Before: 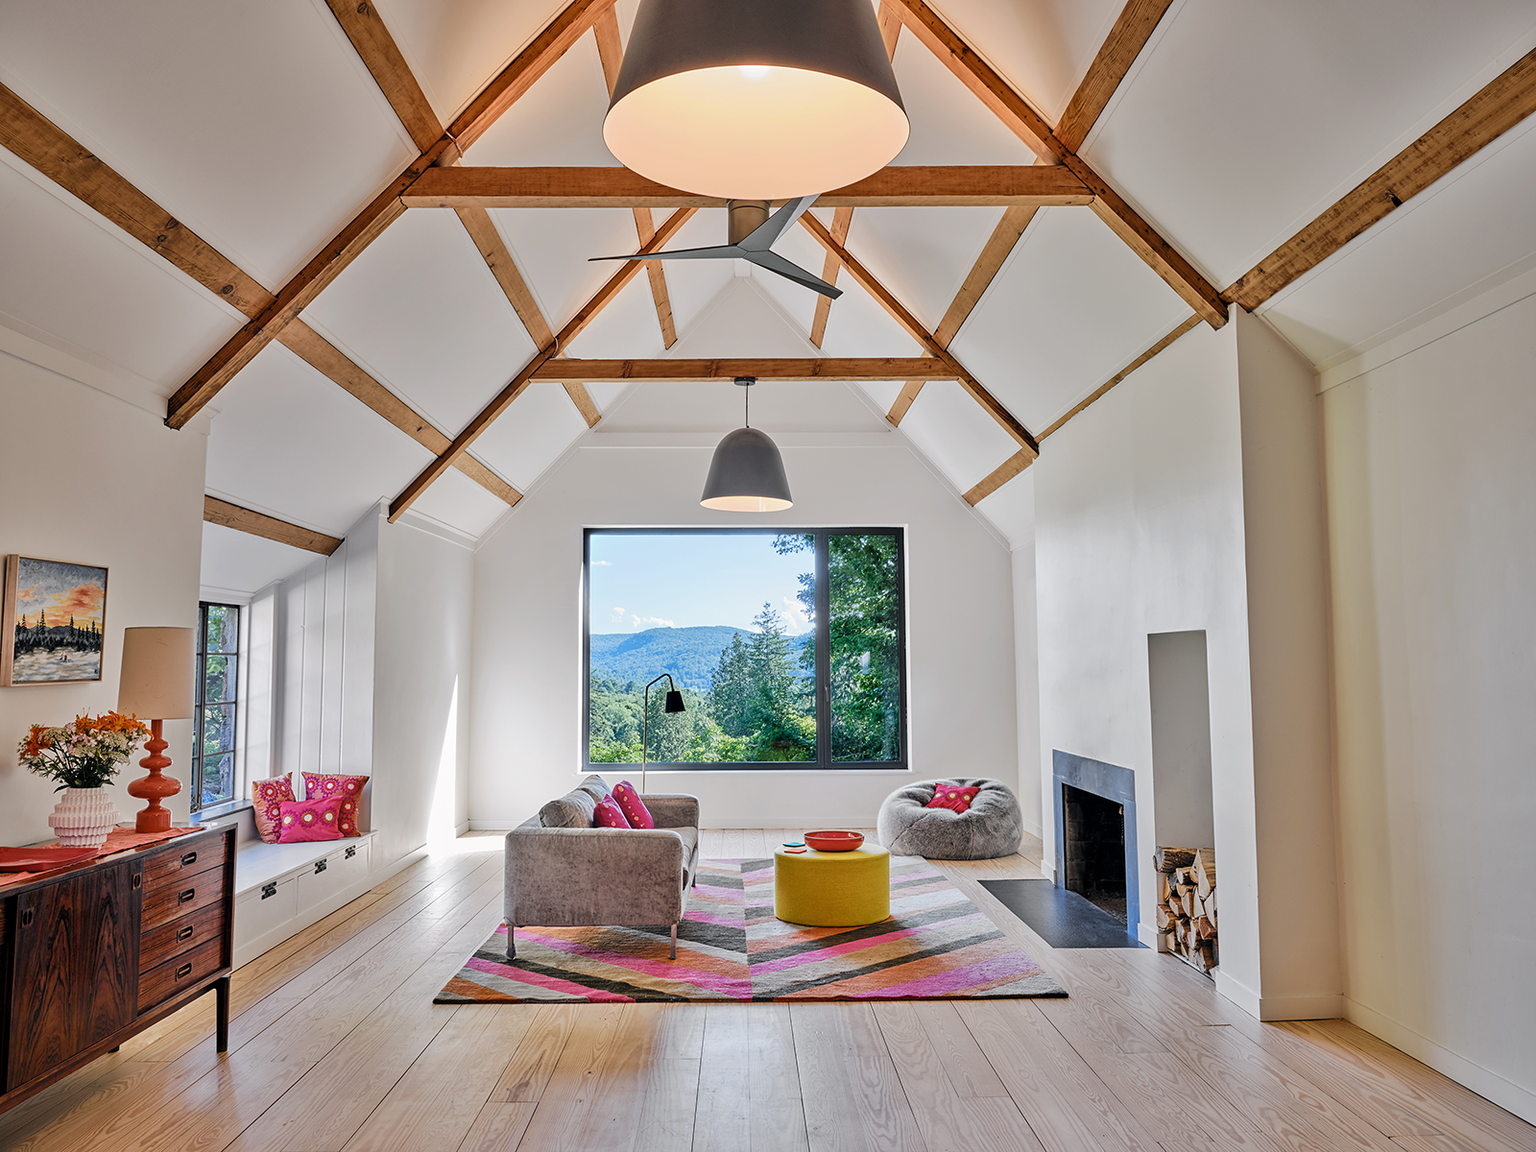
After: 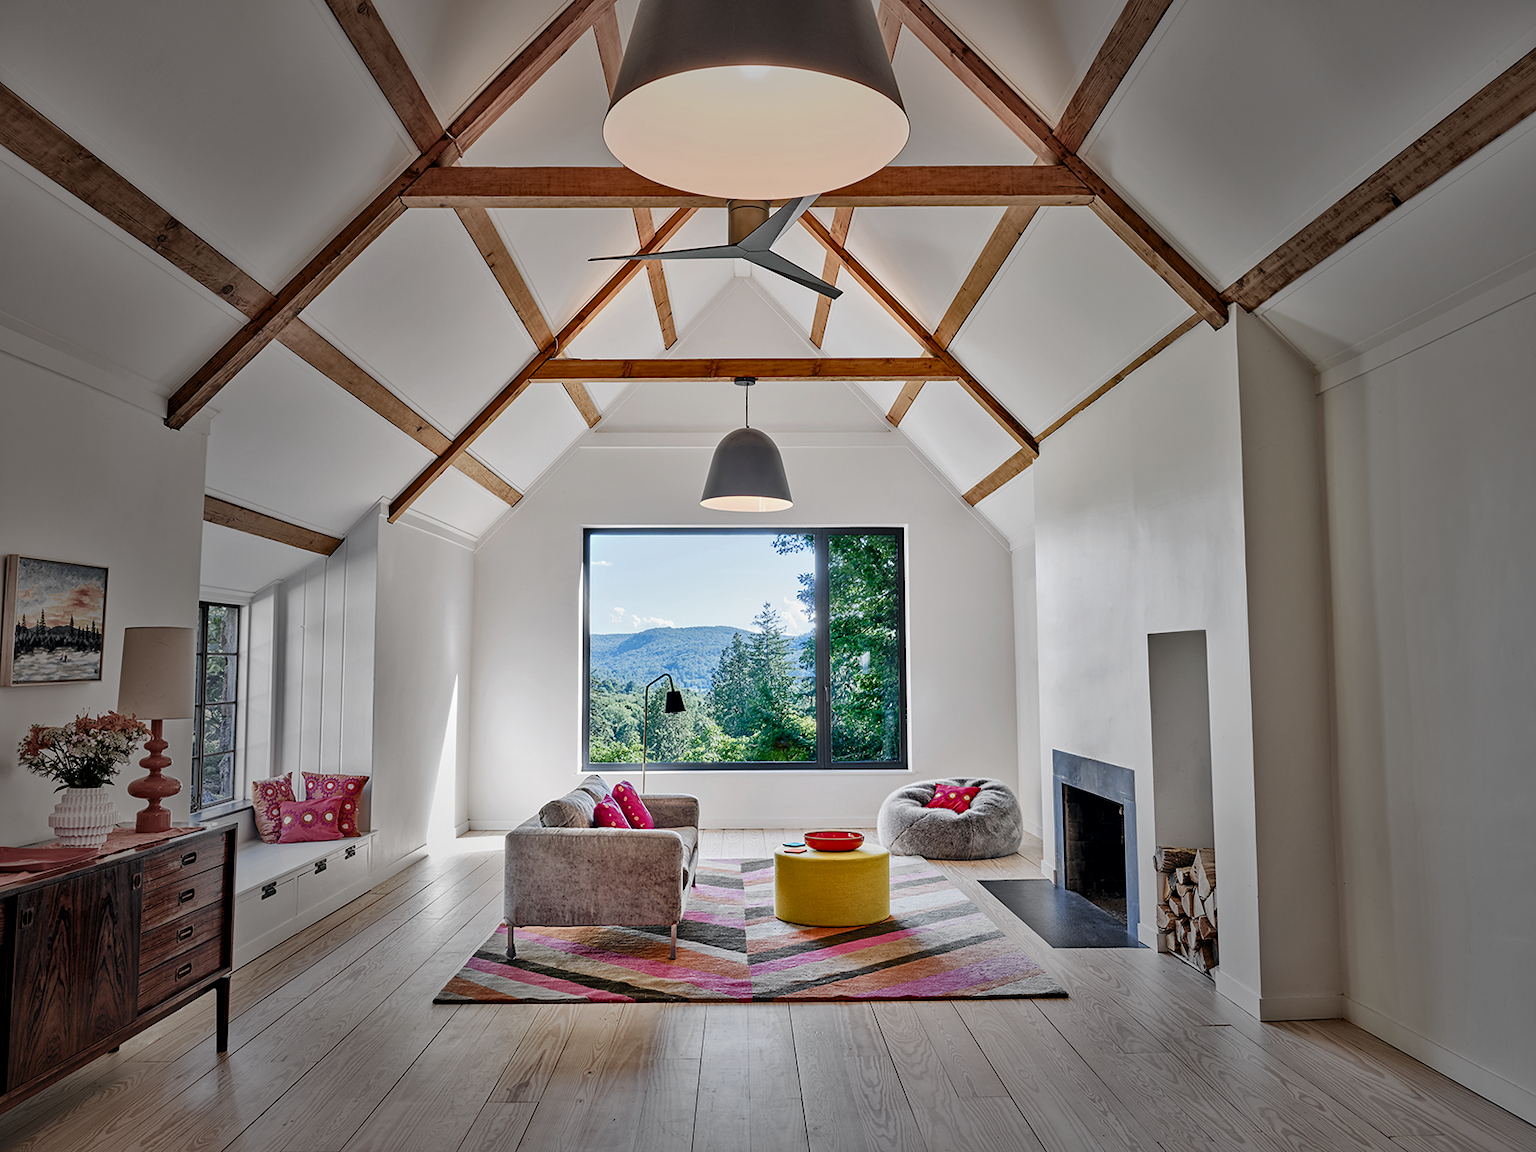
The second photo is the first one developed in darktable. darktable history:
vignetting: fall-off start 40.26%, fall-off radius 40.08%
color balance rgb: power › hue 61.41°, linear chroma grading › shadows -7.276%, linear chroma grading › highlights -6.057%, linear chroma grading › global chroma -10.244%, linear chroma grading › mid-tones -8.425%, perceptual saturation grading › global saturation 19.535%, perceptual saturation grading › highlights -24.861%, perceptual saturation grading › shadows 49.542%, contrast -10.551%
local contrast: mode bilateral grid, contrast 24, coarseness 46, detail 151%, midtone range 0.2
